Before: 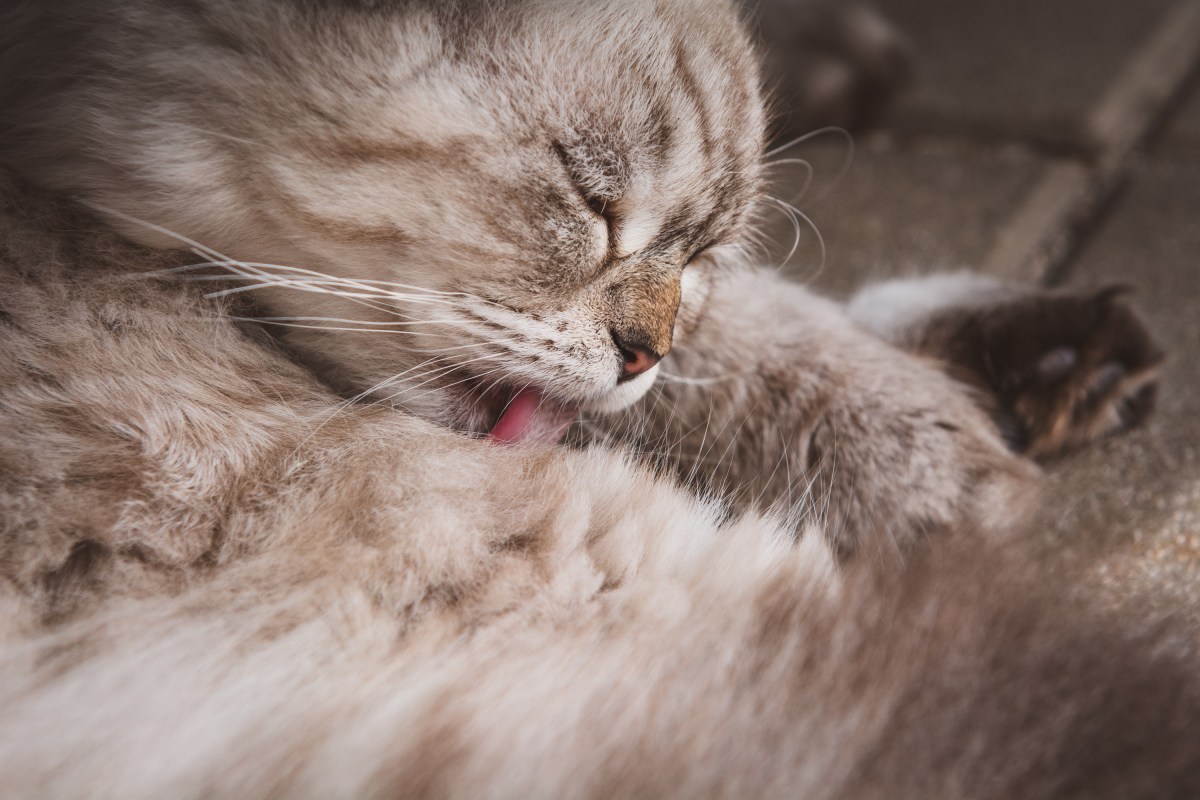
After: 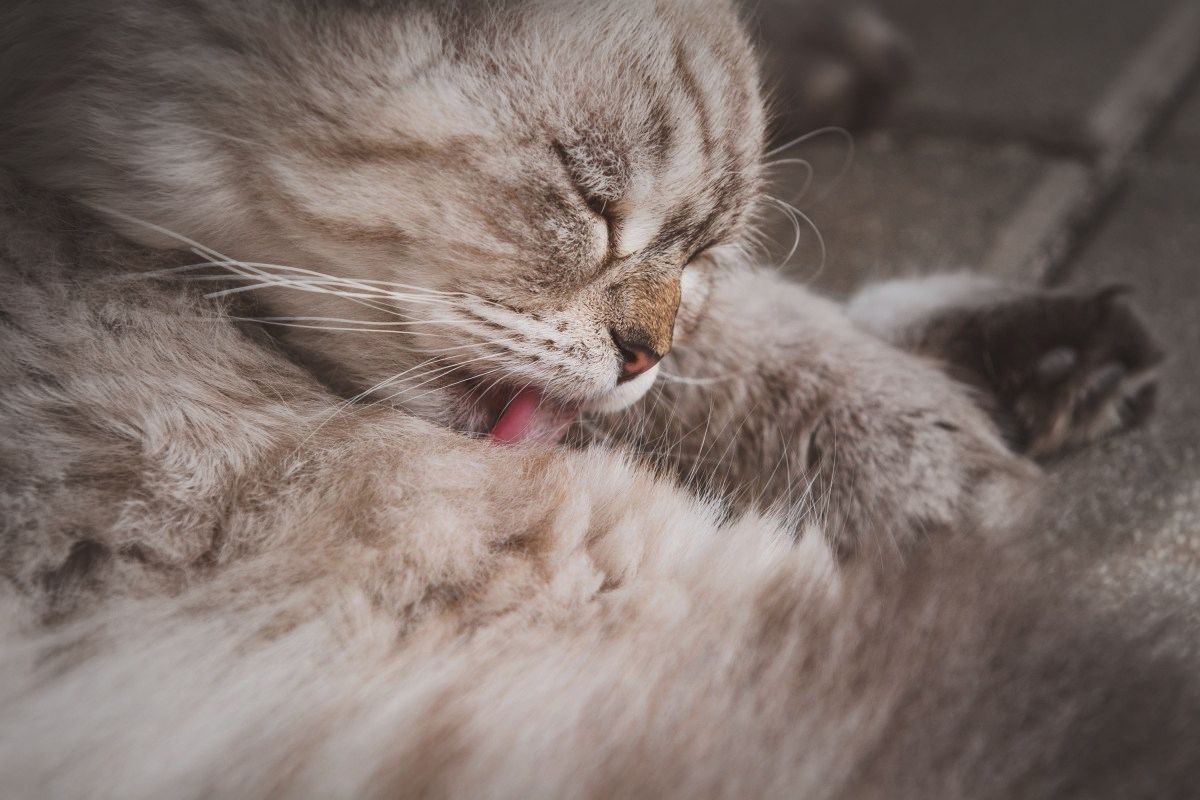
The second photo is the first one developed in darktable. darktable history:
shadows and highlights: on, module defaults
vignetting: fall-off start 18.21%, fall-off radius 137.95%, brightness -0.207, center (-0.078, 0.066), width/height ratio 0.62, shape 0.59
